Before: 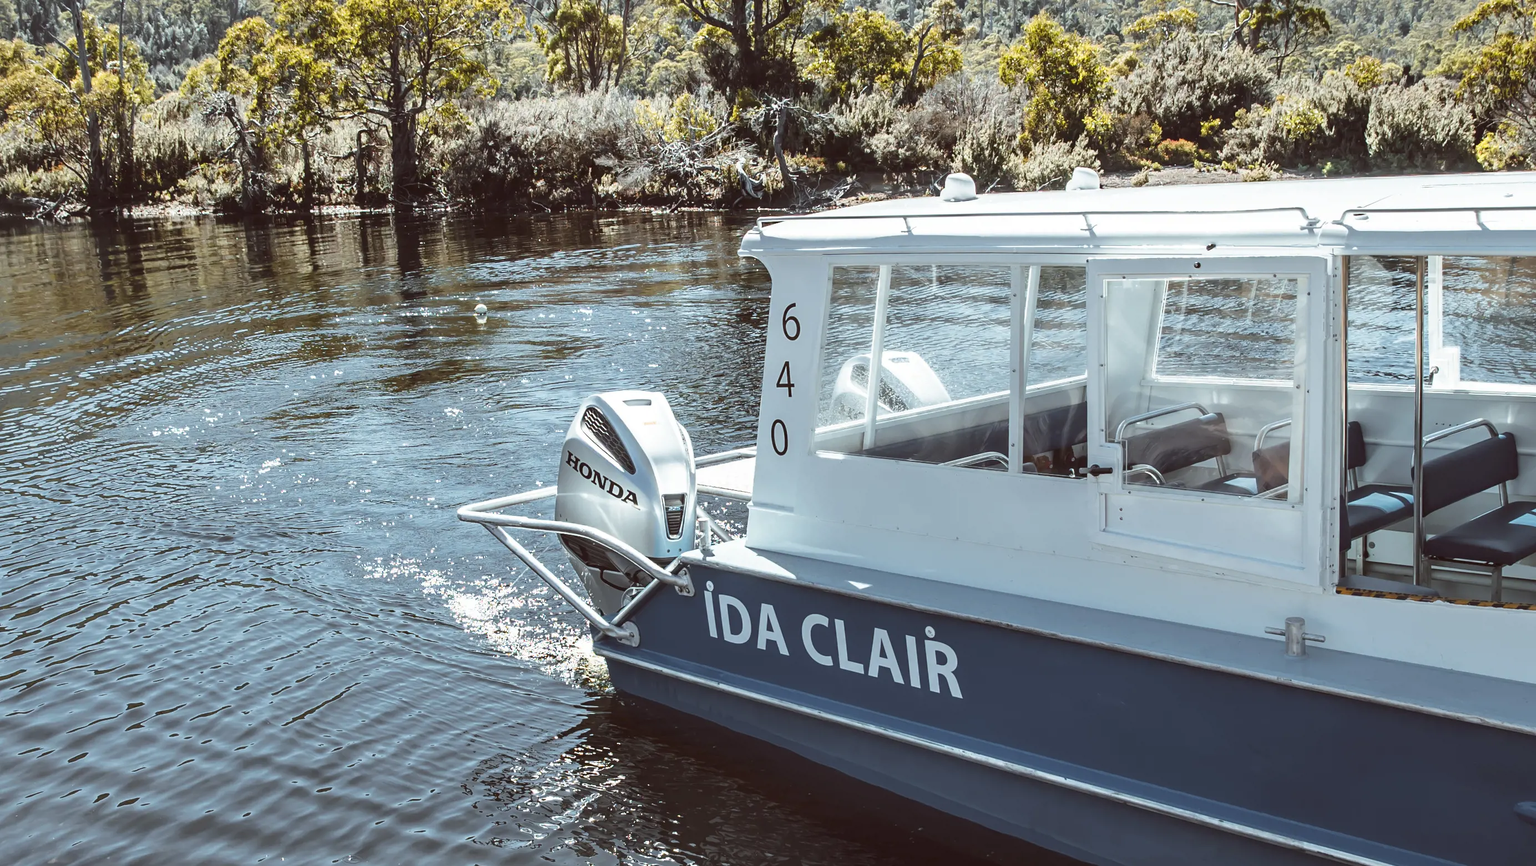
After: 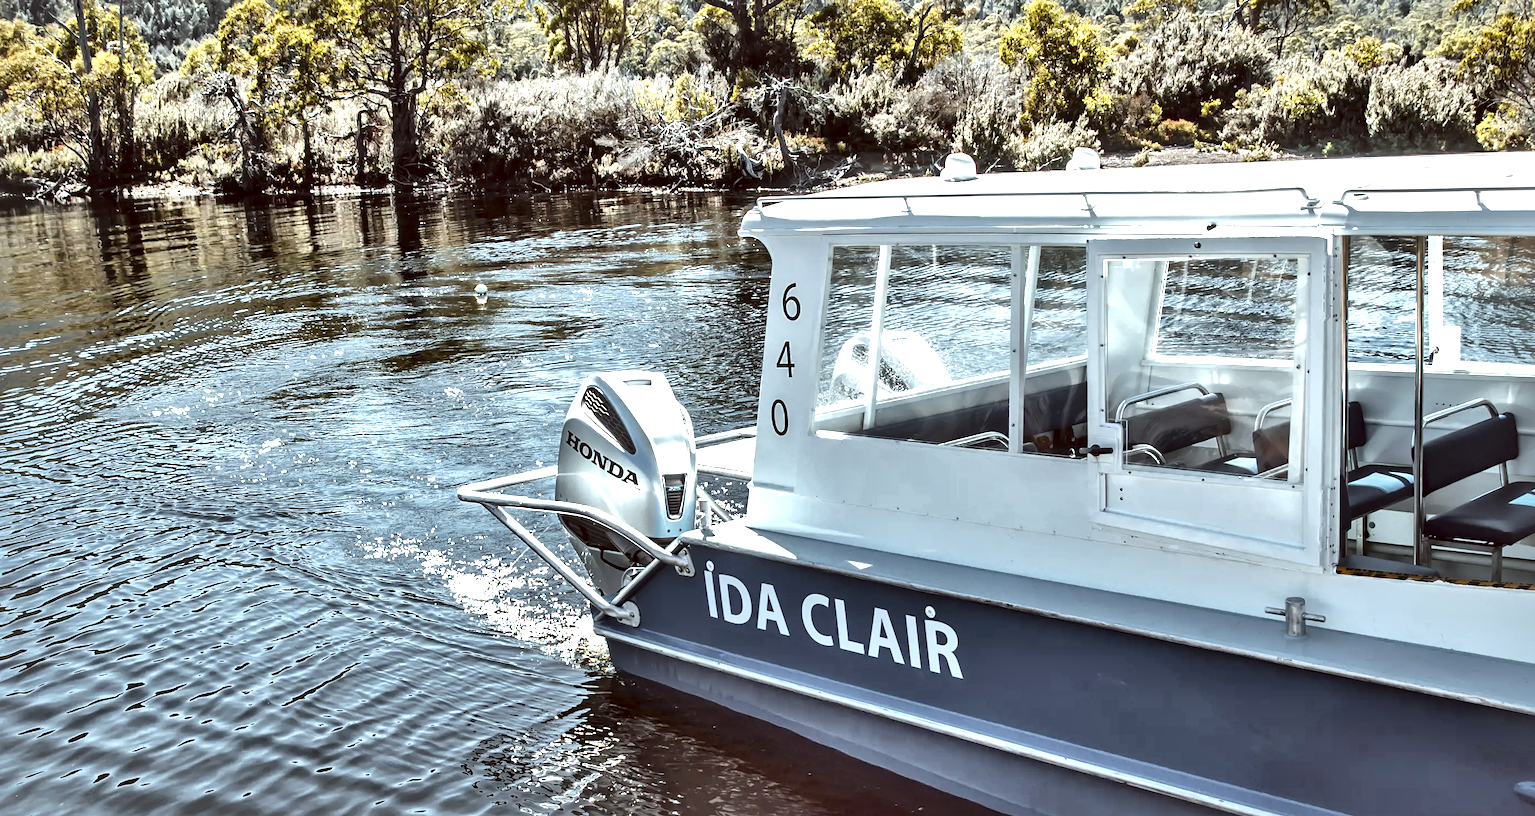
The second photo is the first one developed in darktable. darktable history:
local contrast: mode bilateral grid, contrast 44, coarseness 69, detail 215%, midtone range 0.2
base curve: curves: ch0 [(0, 0) (0.472, 0.455) (1, 1)], preserve colors none
shadows and highlights: radius 112.67, shadows 50.95, white point adjustment 9.02, highlights -3.56, soften with gaussian
color balance rgb: perceptual saturation grading › global saturation 0.276%, global vibrance 14.958%
crop and rotate: top 2.334%, bottom 3.294%
